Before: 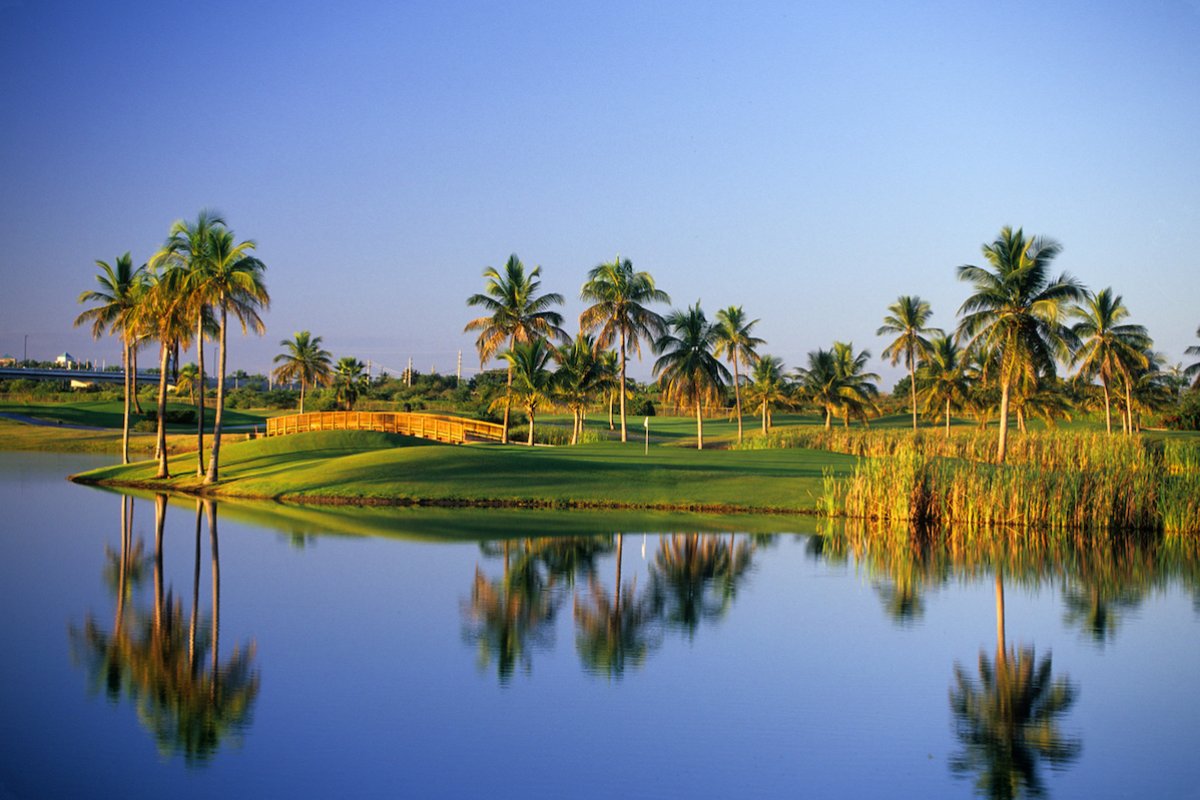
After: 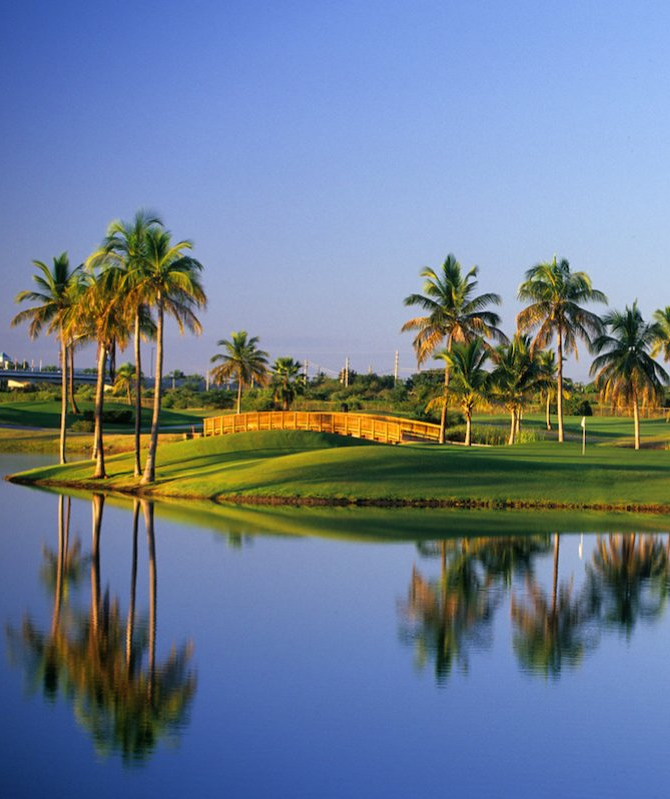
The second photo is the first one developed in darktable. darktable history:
crop: left 5.292%, right 38.811%
